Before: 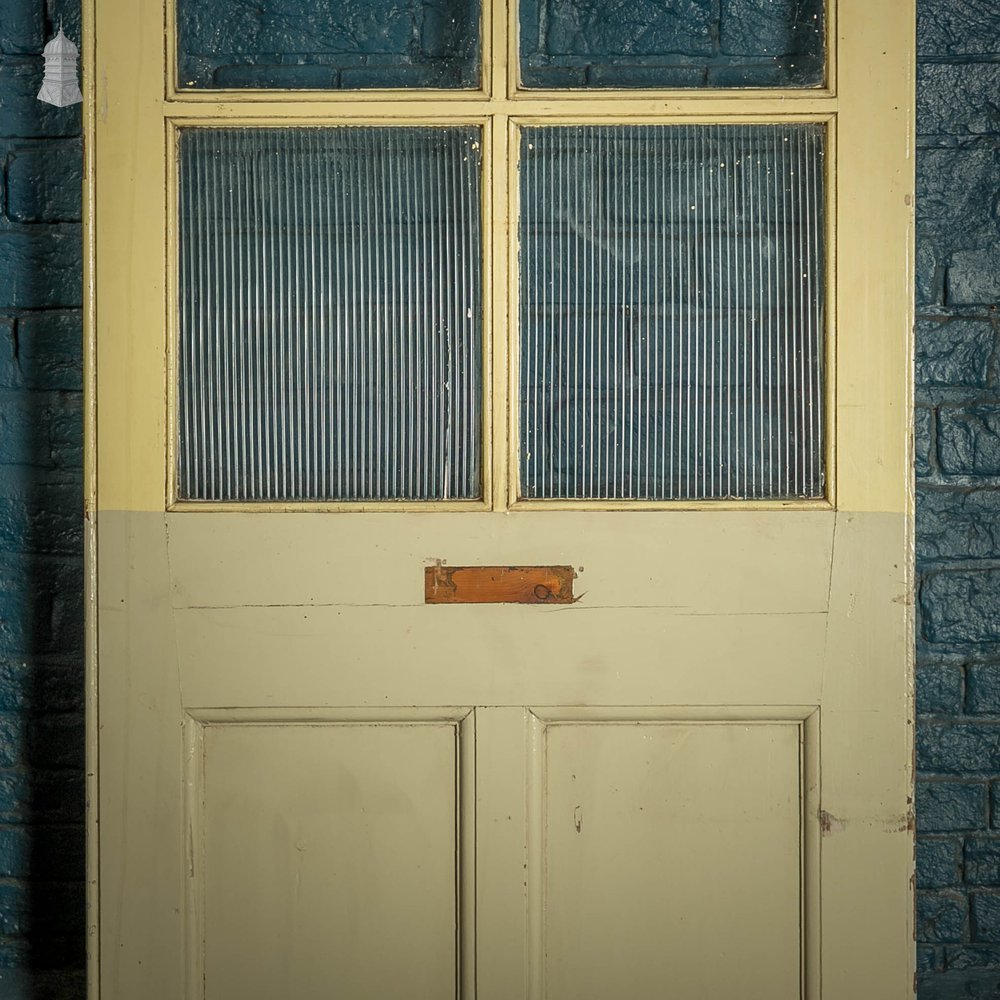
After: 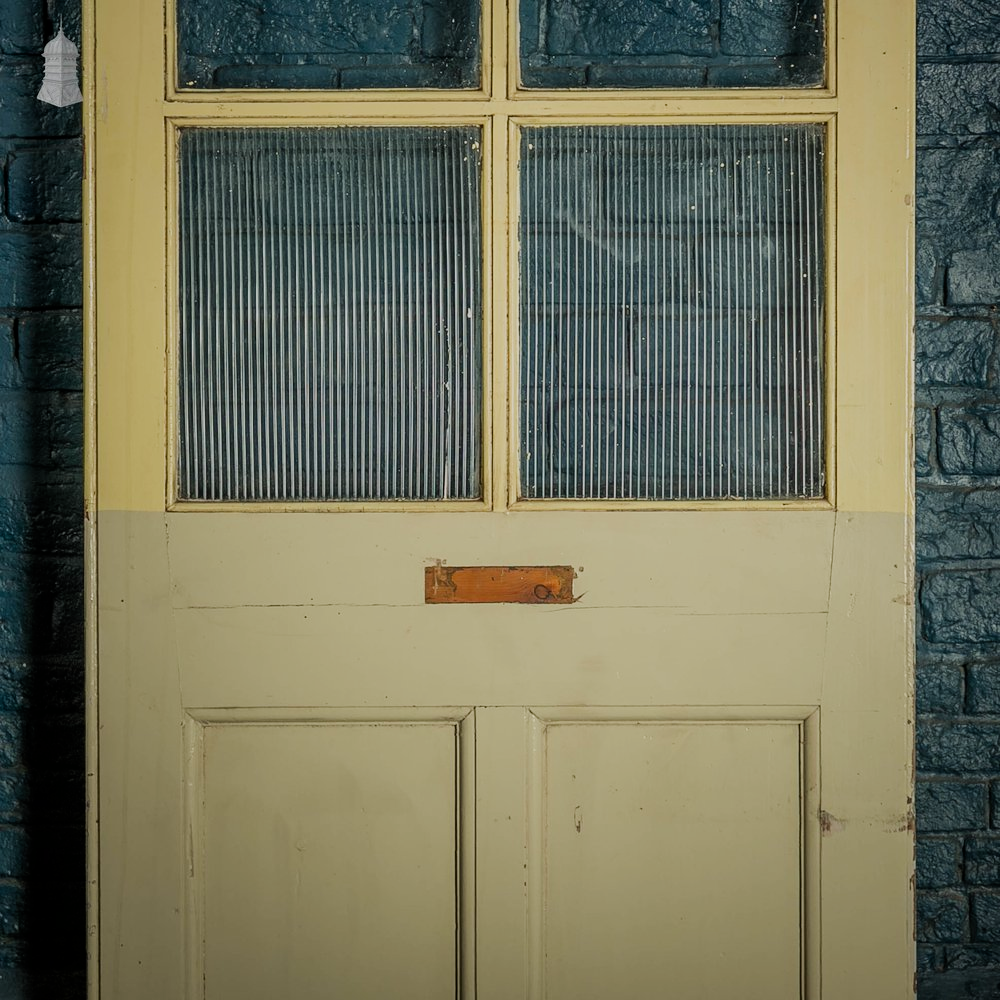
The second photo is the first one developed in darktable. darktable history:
contrast brightness saturation: contrast 0.038, saturation 0.073
exposure: exposure -0.056 EV, compensate highlight preservation false
filmic rgb: black relative exposure -7.65 EV, white relative exposure 4.56 EV, threshold 3.01 EV, hardness 3.61, enable highlight reconstruction true
